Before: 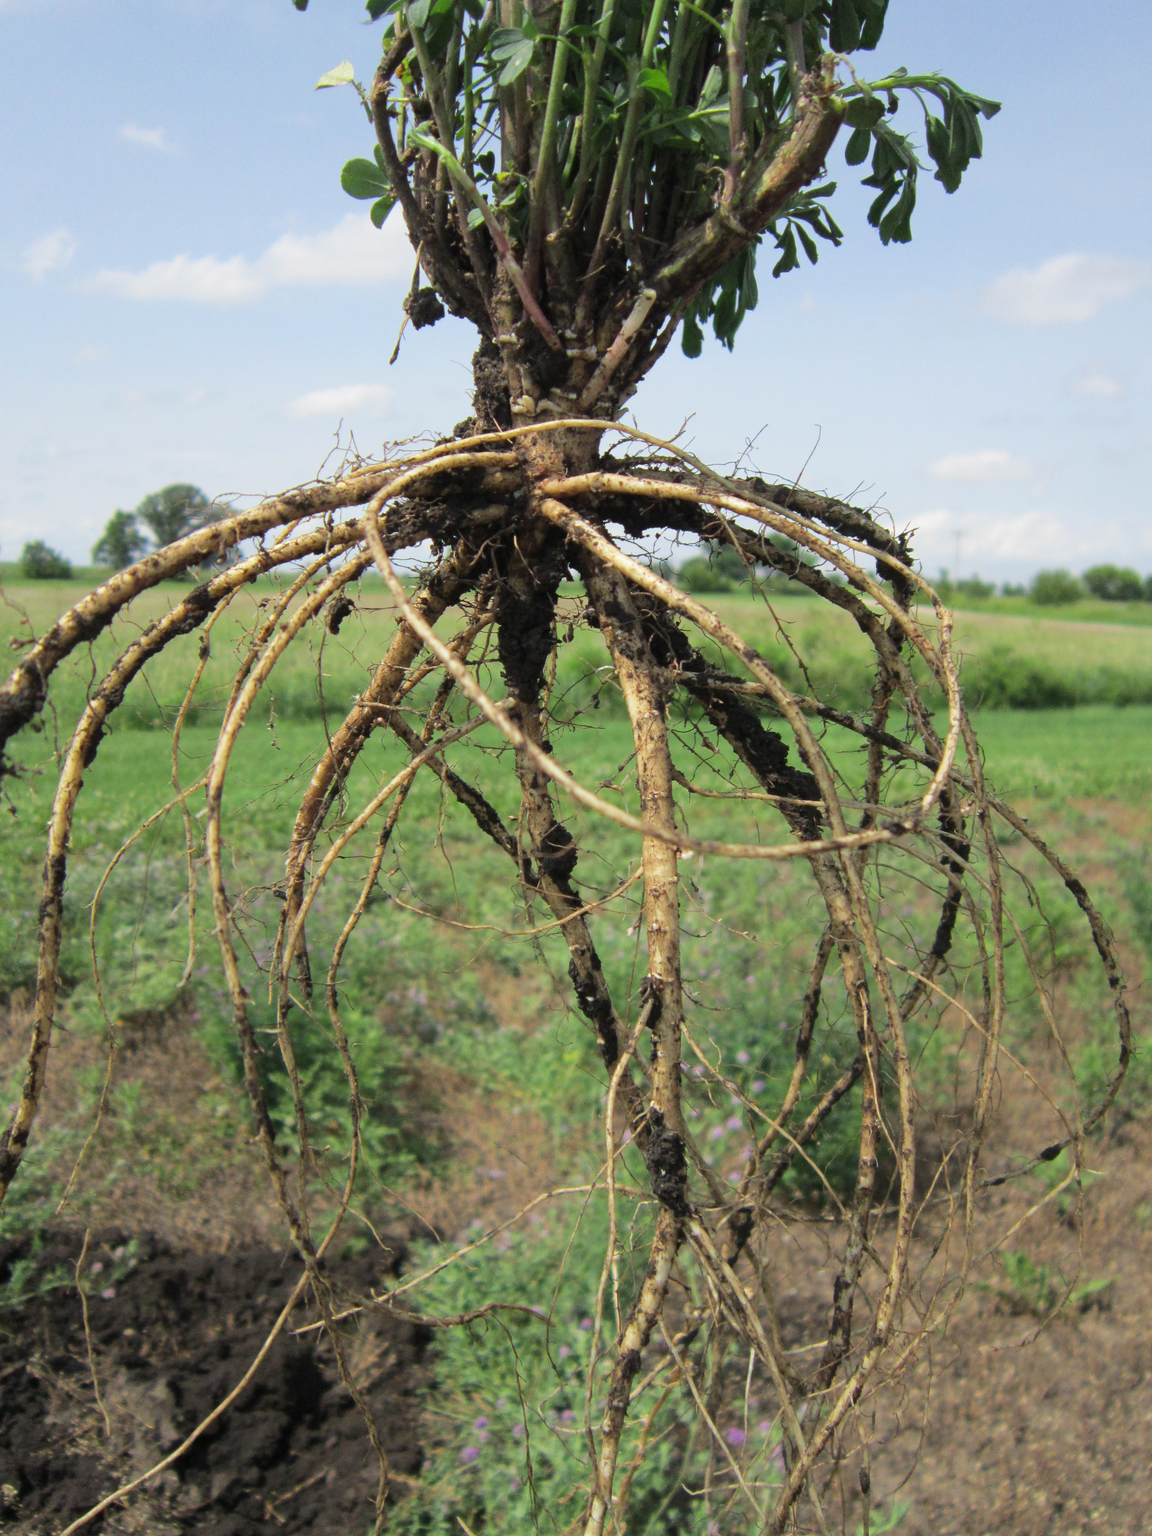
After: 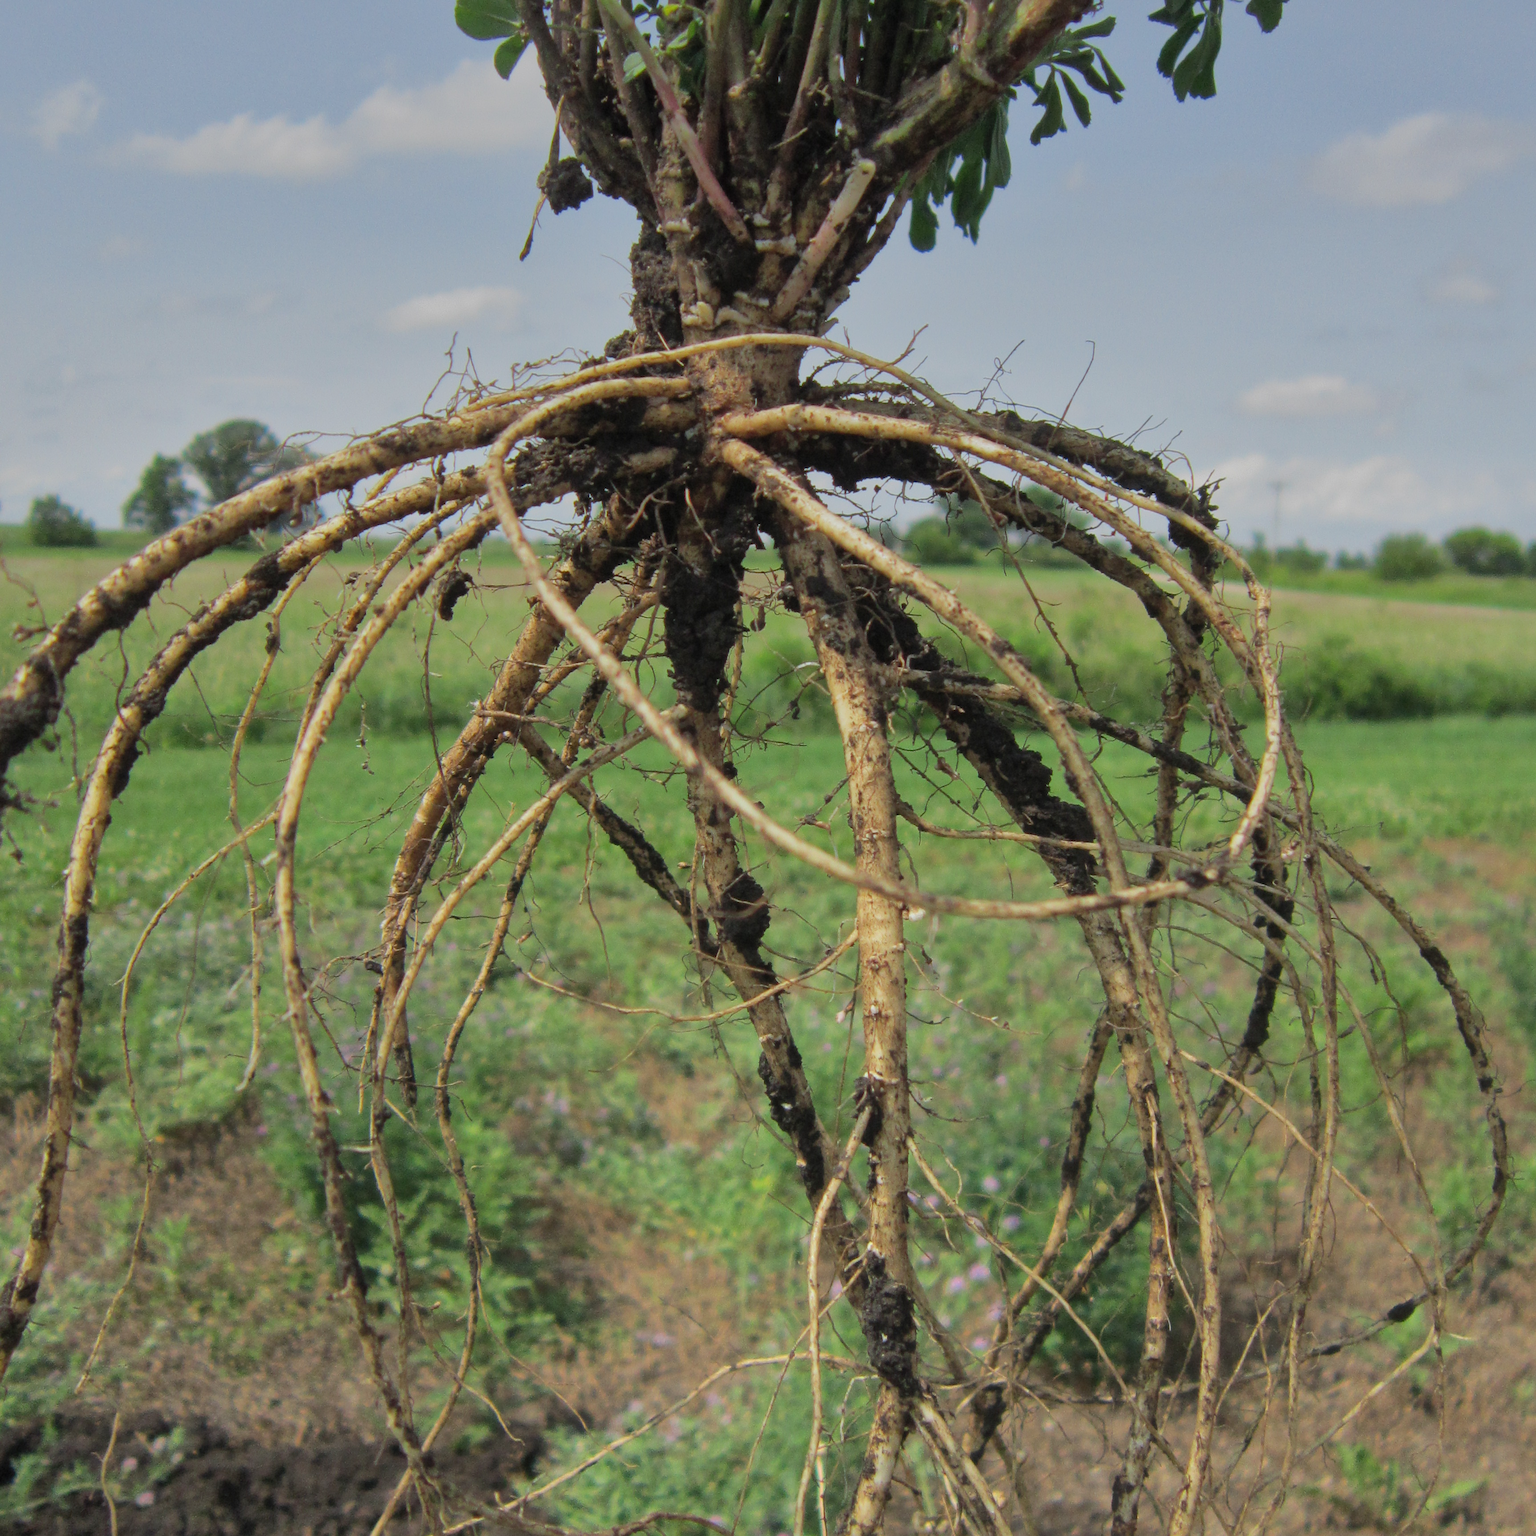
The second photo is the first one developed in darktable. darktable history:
shadows and highlights: on, module defaults
graduated density: on, module defaults
crop: top 11.038%, bottom 13.962%
